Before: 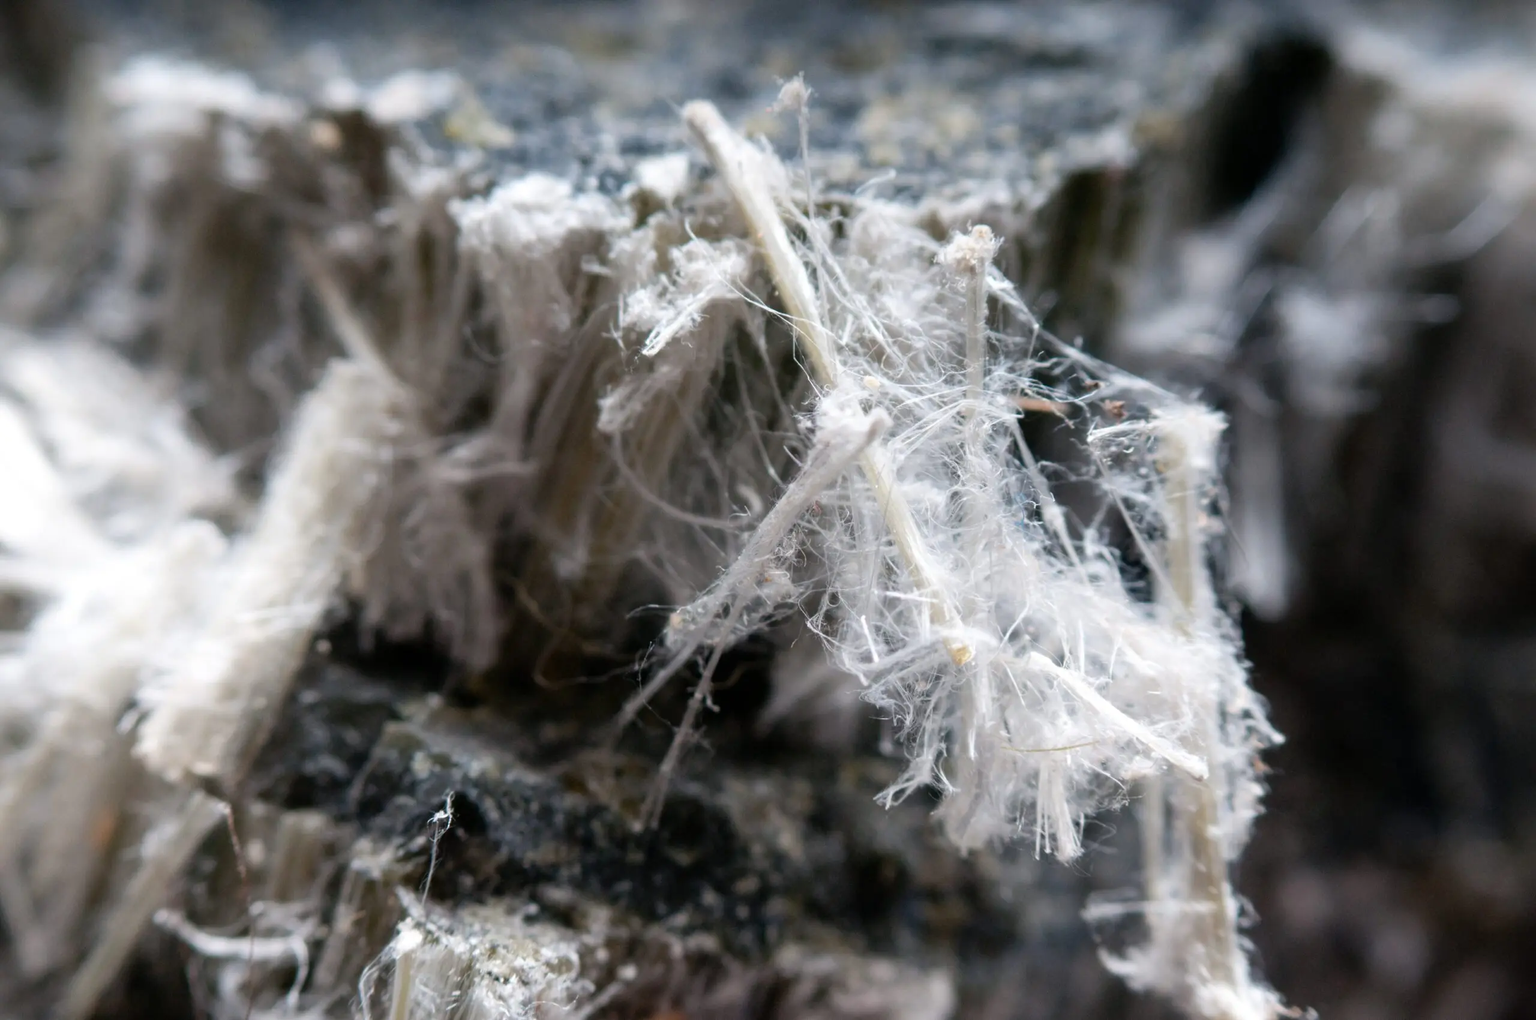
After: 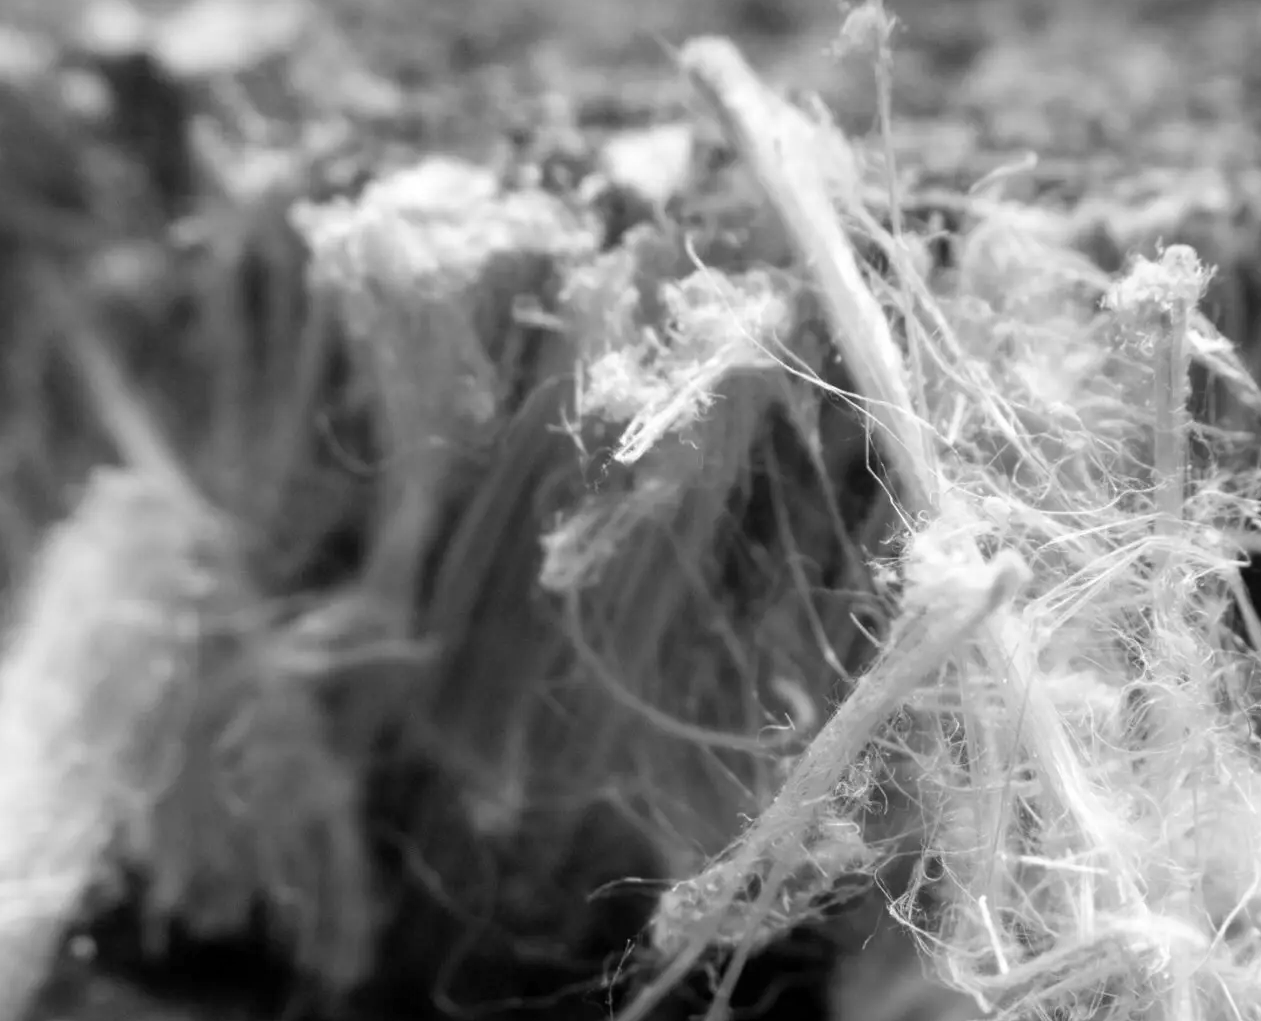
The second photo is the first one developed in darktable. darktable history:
color balance rgb: perceptual saturation grading › global saturation 24.74%, perceptual saturation grading › highlights -51.22%, perceptual saturation grading › mid-tones 19.16%, perceptual saturation grading › shadows 60.98%, global vibrance 50%
monochrome: on, module defaults
crop: left 17.835%, top 7.675%, right 32.881%, bottom 32.213%
